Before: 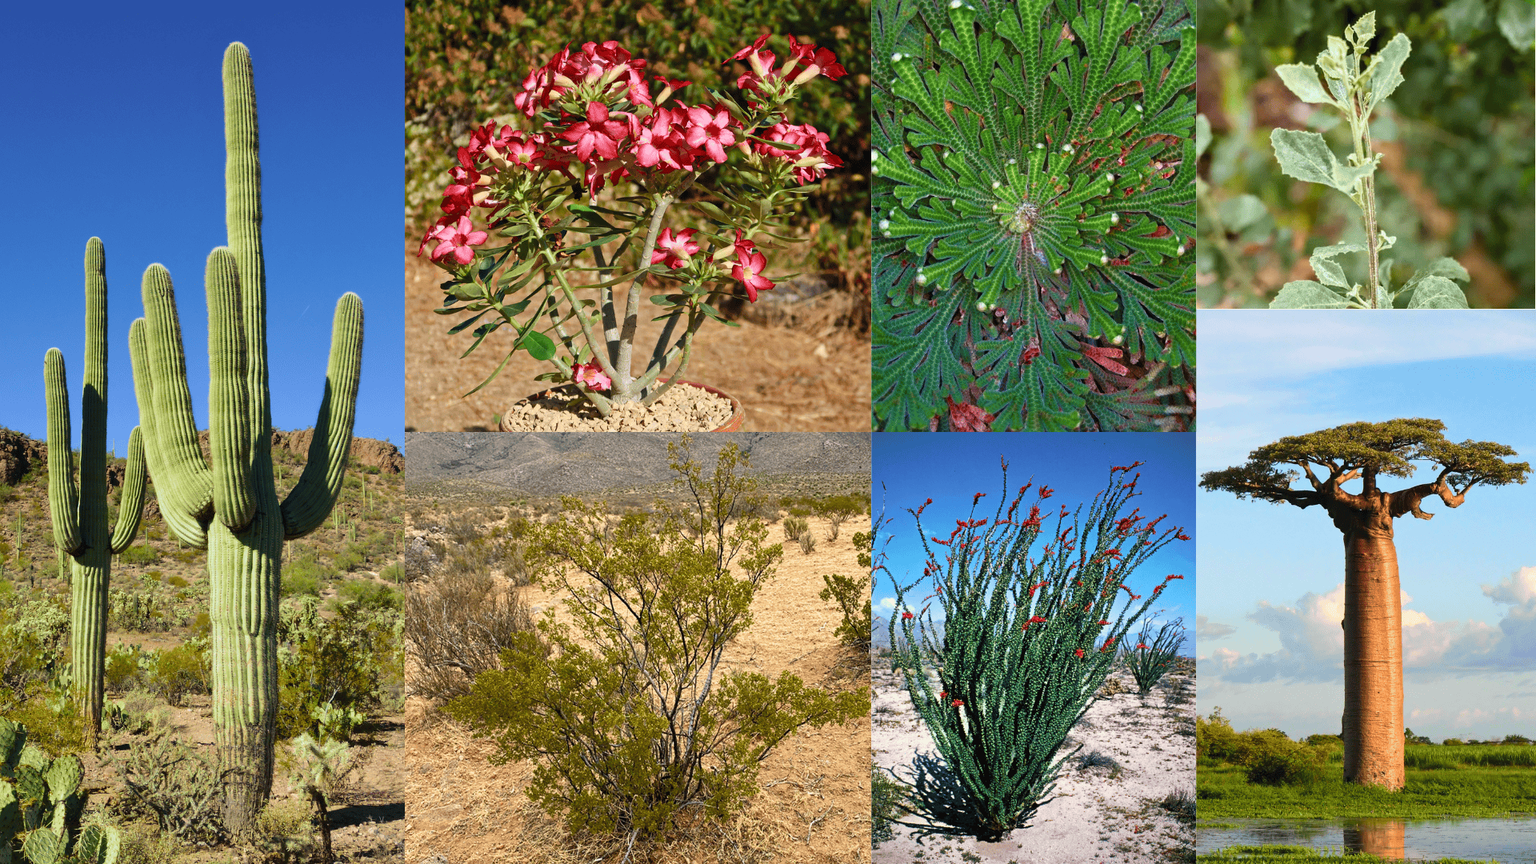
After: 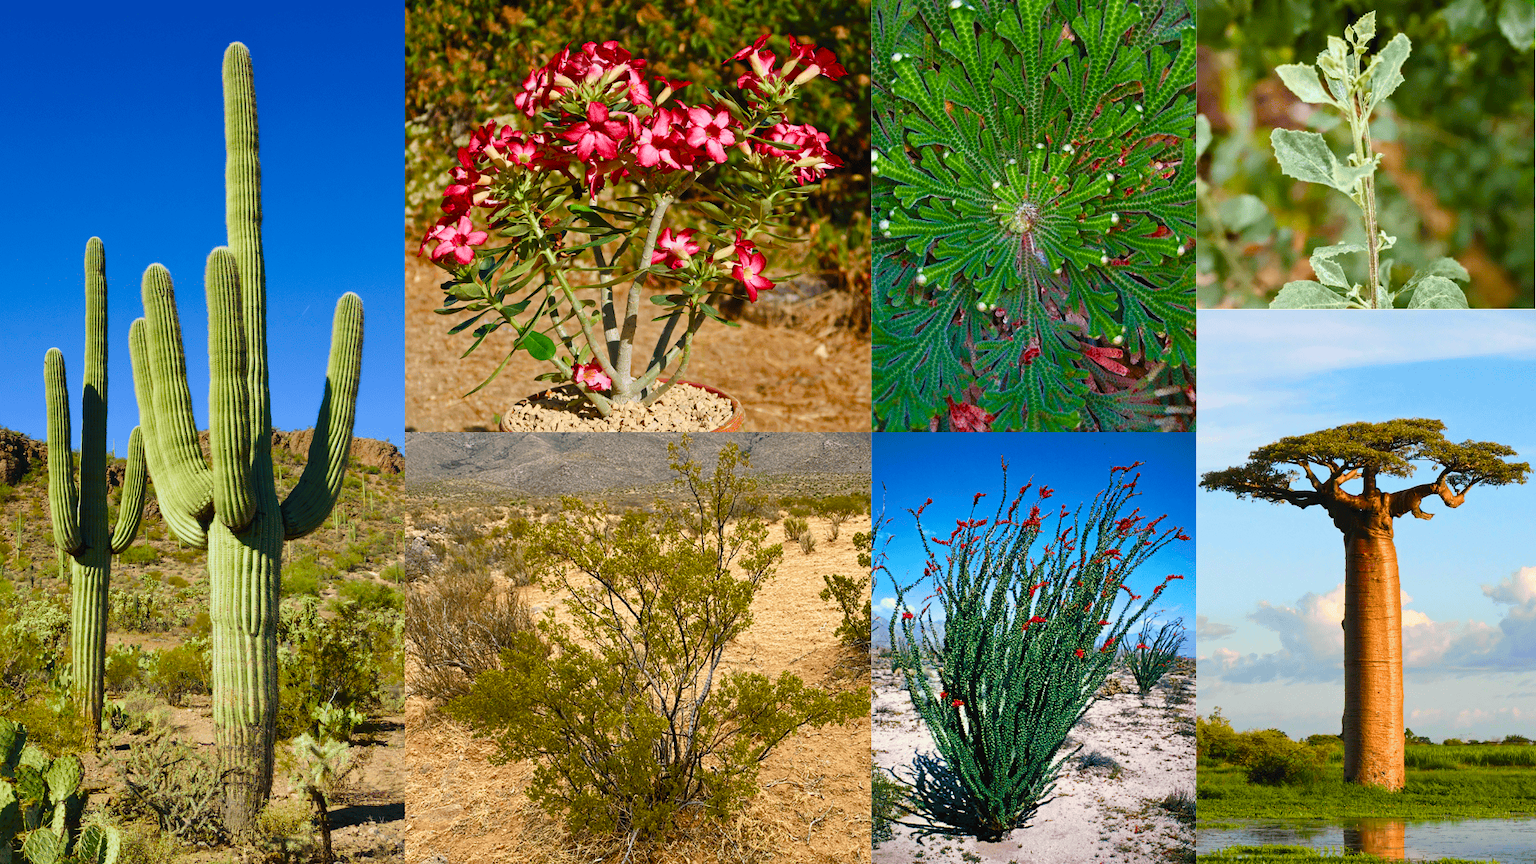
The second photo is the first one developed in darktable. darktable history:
color balance rgb: perceptual saturation grading › global saturation 34.816%, perceptual saturation grading › highlights -25.058%, perceptual saturation grading › shadows 25.607%
